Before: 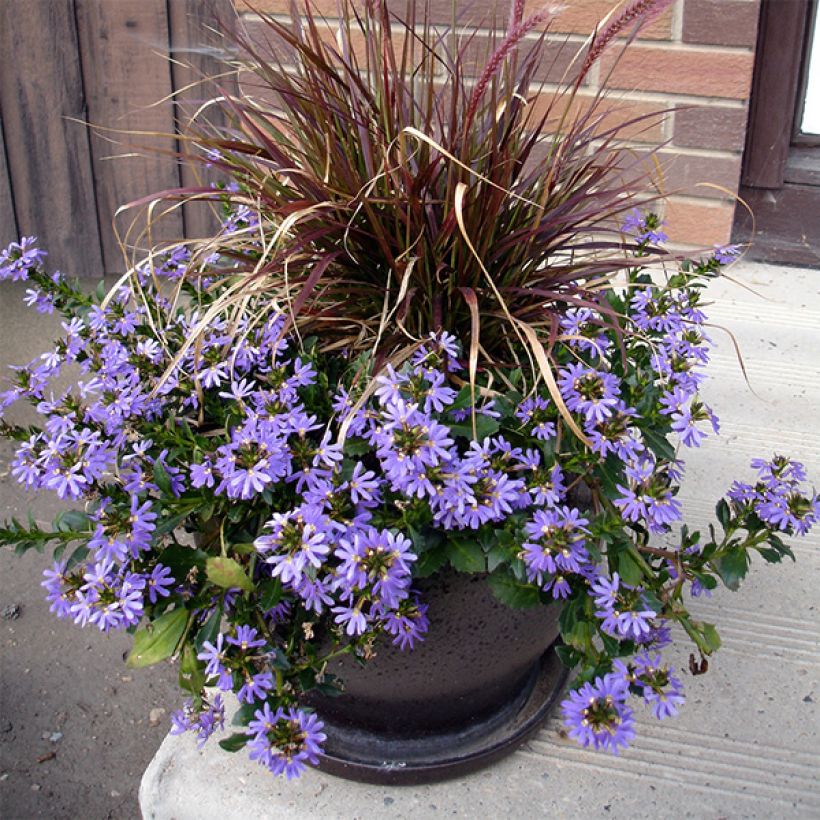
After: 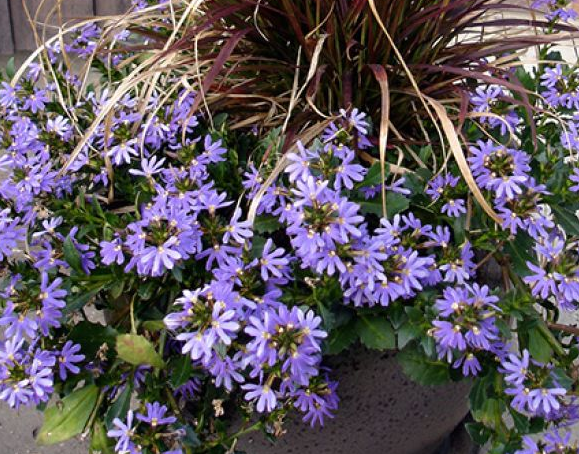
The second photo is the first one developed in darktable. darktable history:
crop: left 11.024%, top 27.274%, right 18.314%, bottom 17.287%
